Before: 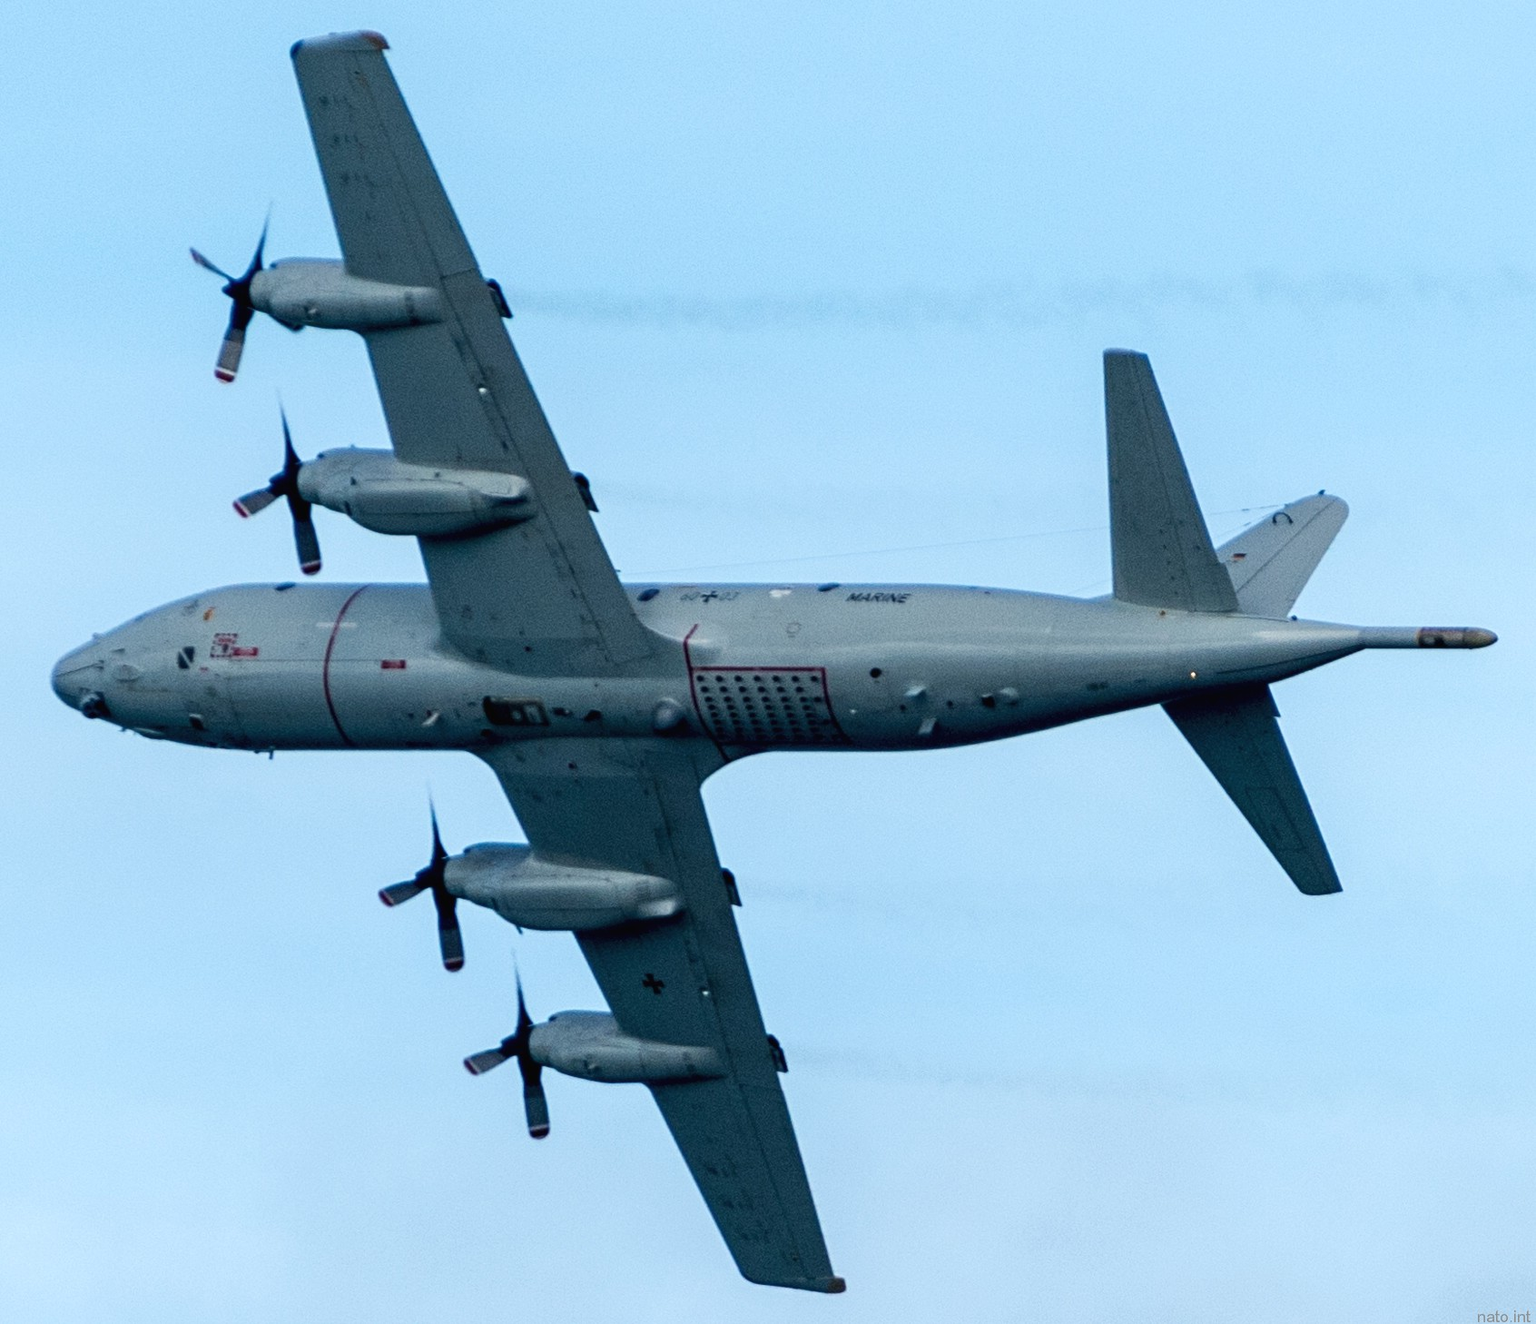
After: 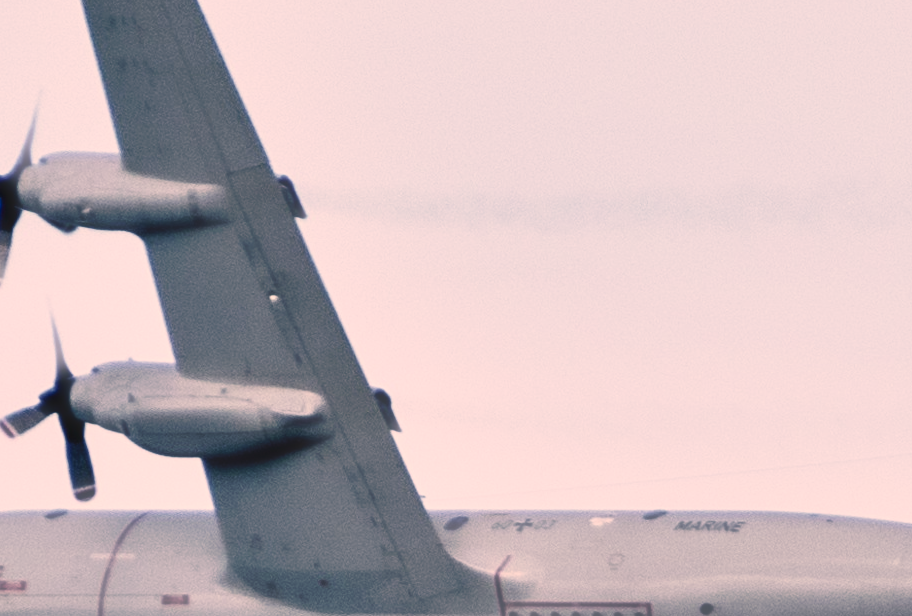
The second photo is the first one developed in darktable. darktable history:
exposure: compensate highlight preservation false
color correction: highlights a* 21.16, highlights b* 19.61
crop: left 15.306%, top 9.065%, right 30.789%, bottom 48.638%
haze removal: strength -0.9, distance 0.225, compatibility mode true, adaptive false
tone curve: curves: ch0 [(0, 0) (0.003, 0.04) (0.011, 0.04) (0.025, 0.043) (0.044, 0.049) (0.069, 0.066) (0.1, 0.095) (0.136, 0.121) (0.177, 0.154) (0.224, 0.211) (0.277, 0.281) (0.335, 0.358) (0.399, 0.452) (0.468, 0.54) (0.543, 0.628) (0.623, 0.721) (0.709, 0.801) (0.801, 0.883) (0.898, 0.948) (1, 1)], preserve colors none
shadows and highlights: shadows 12, white point adjustment 1.2, soften with gaussian
